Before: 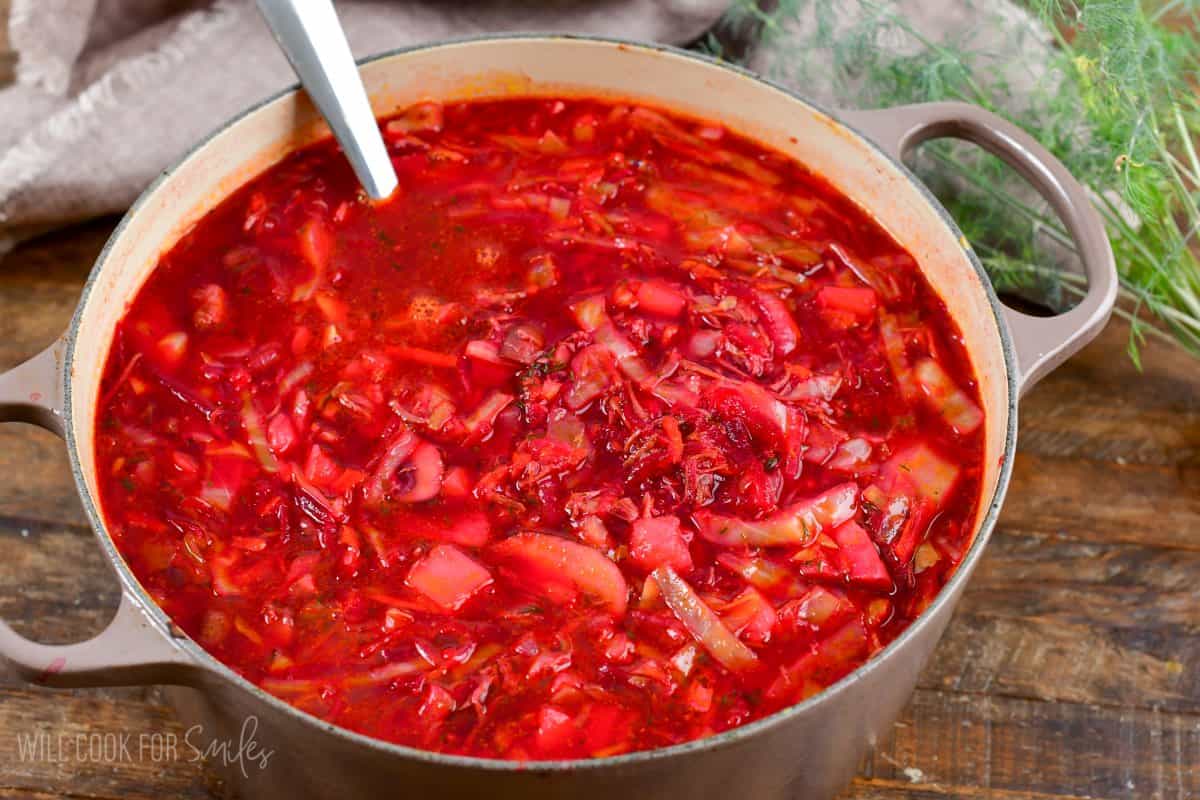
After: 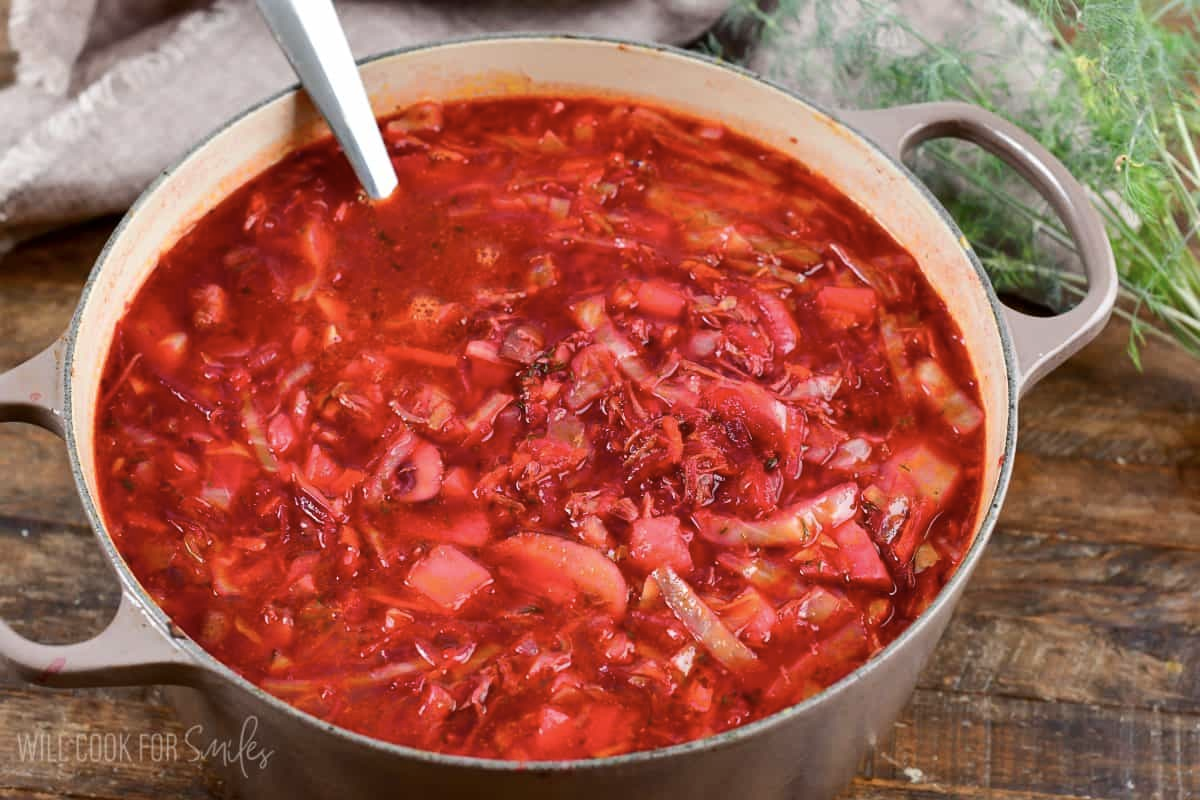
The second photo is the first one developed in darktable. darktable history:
contrast brightness saturation: contrast 0.106, saturation -0.17
